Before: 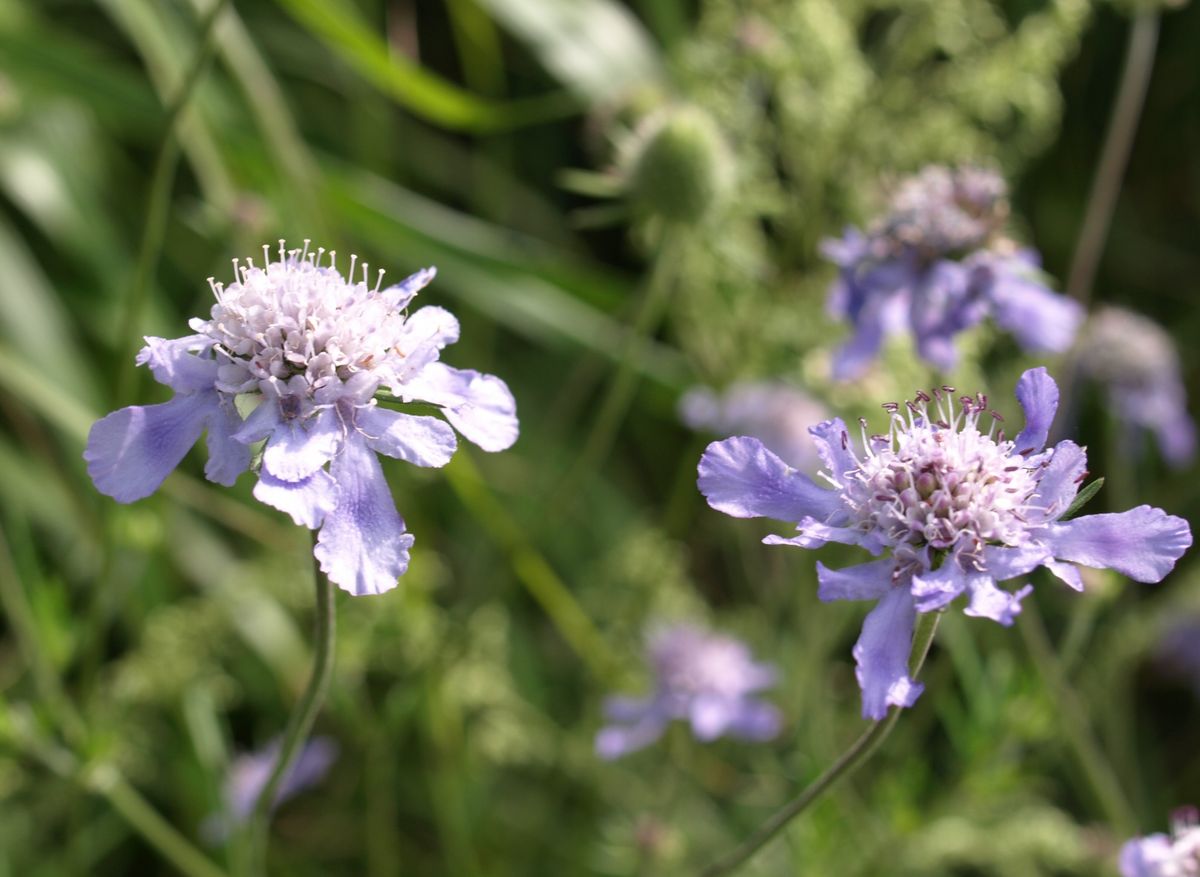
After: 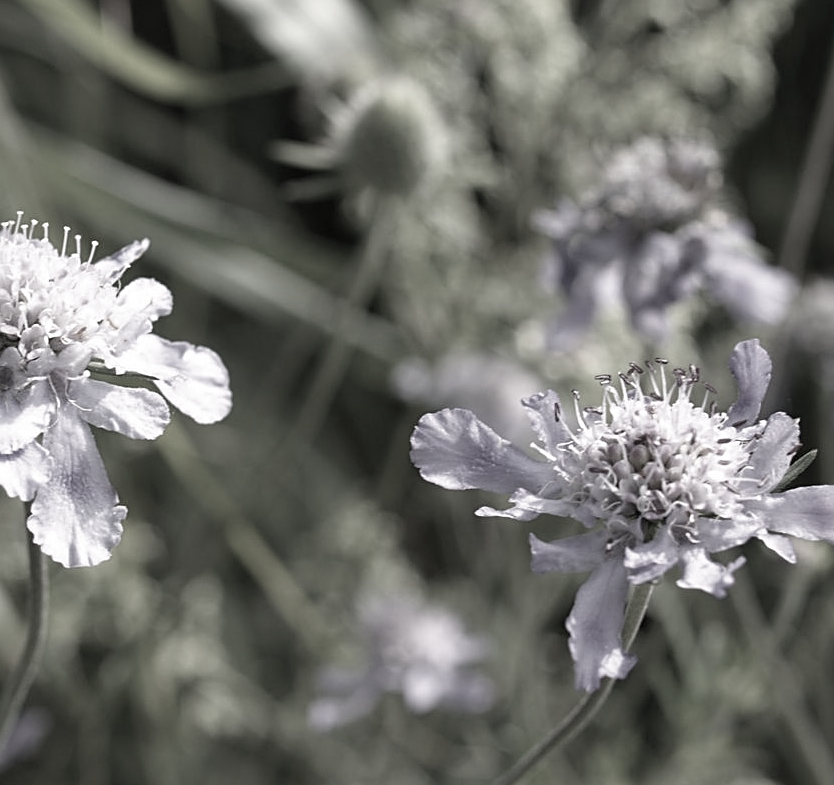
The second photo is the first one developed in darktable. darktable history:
sharpen: on, module defaults
color correction: highlights b* 0.004, saturation 0.179
crop and rotate: left 23.918%, top 3.298%, right 6.575%, bottom 7.101%
